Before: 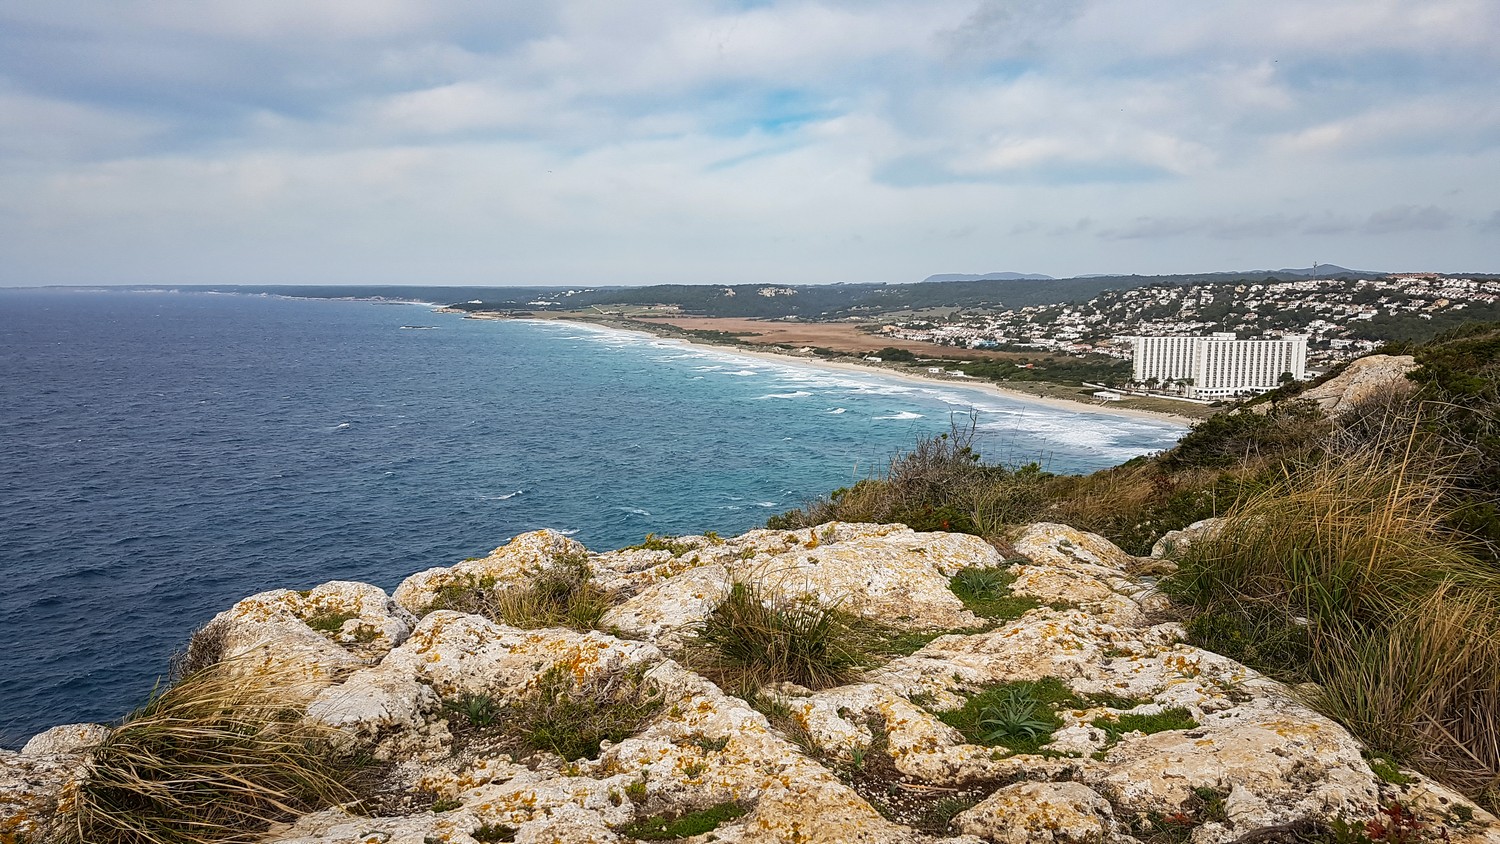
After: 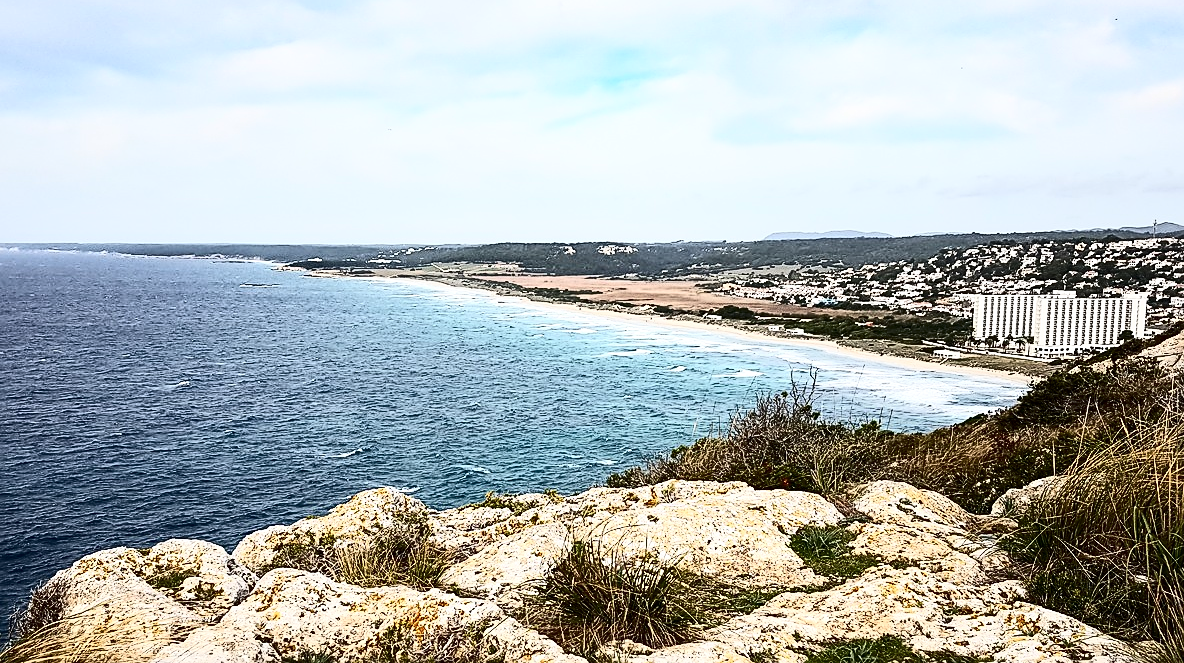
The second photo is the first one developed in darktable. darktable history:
contrast brightness saturation: contrast 0.499, saturation -0.084
sharpen: on, module defaults
crop and rotate: left 10.673%, top 5.026%, right 10.392%, bottom 16.401%
exposure: exposure 0.297 EV, compensate highlight preservation false
